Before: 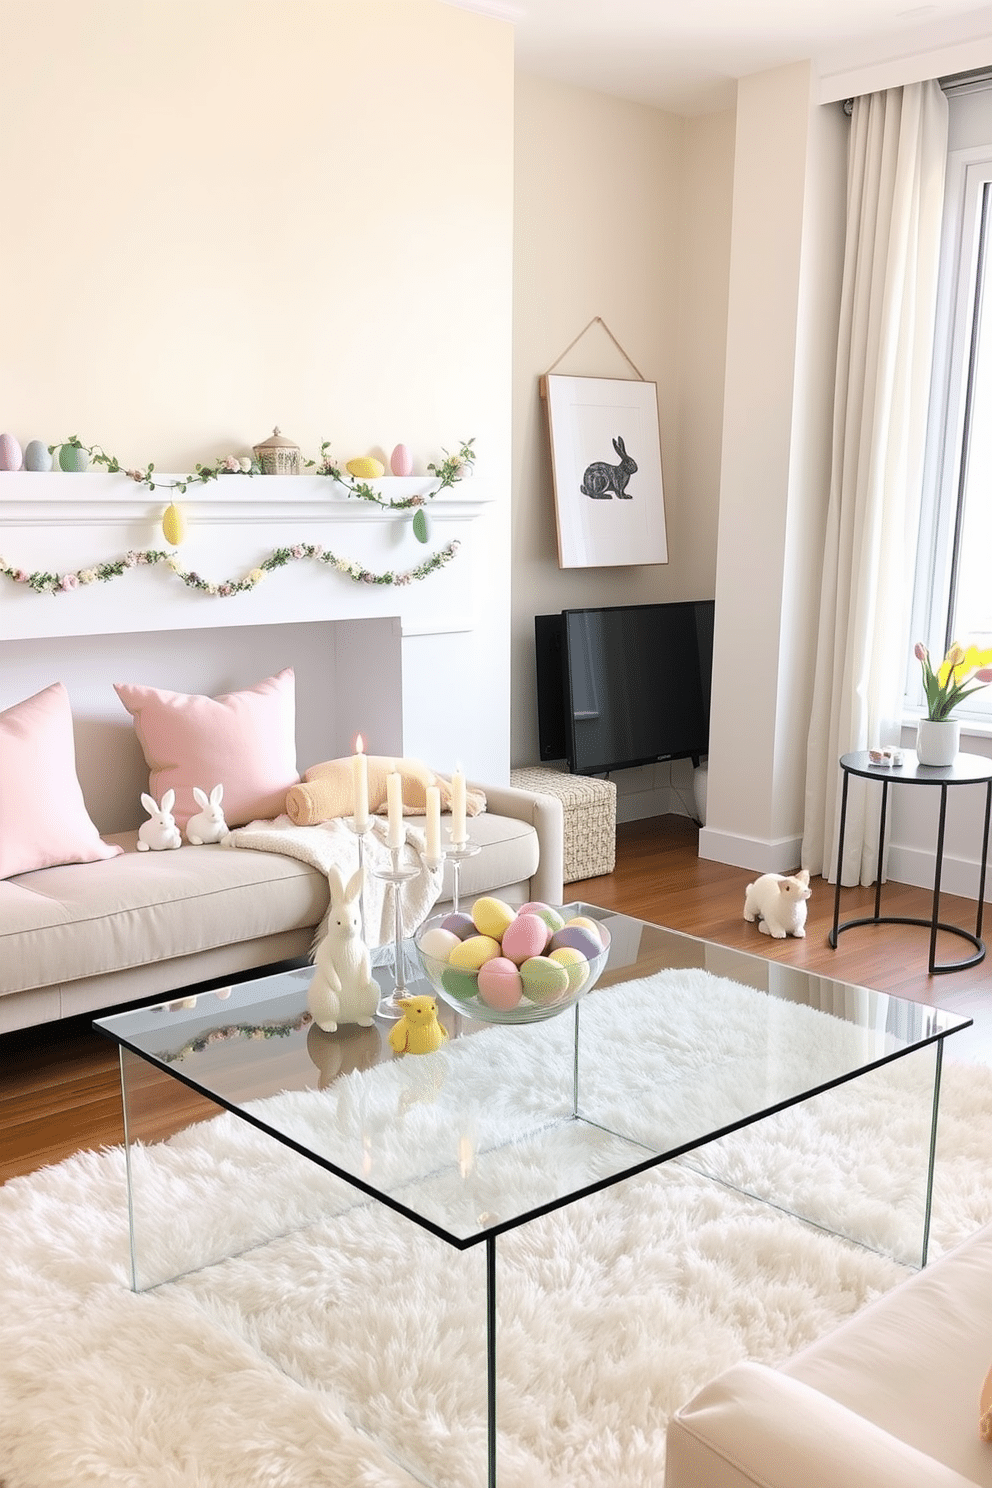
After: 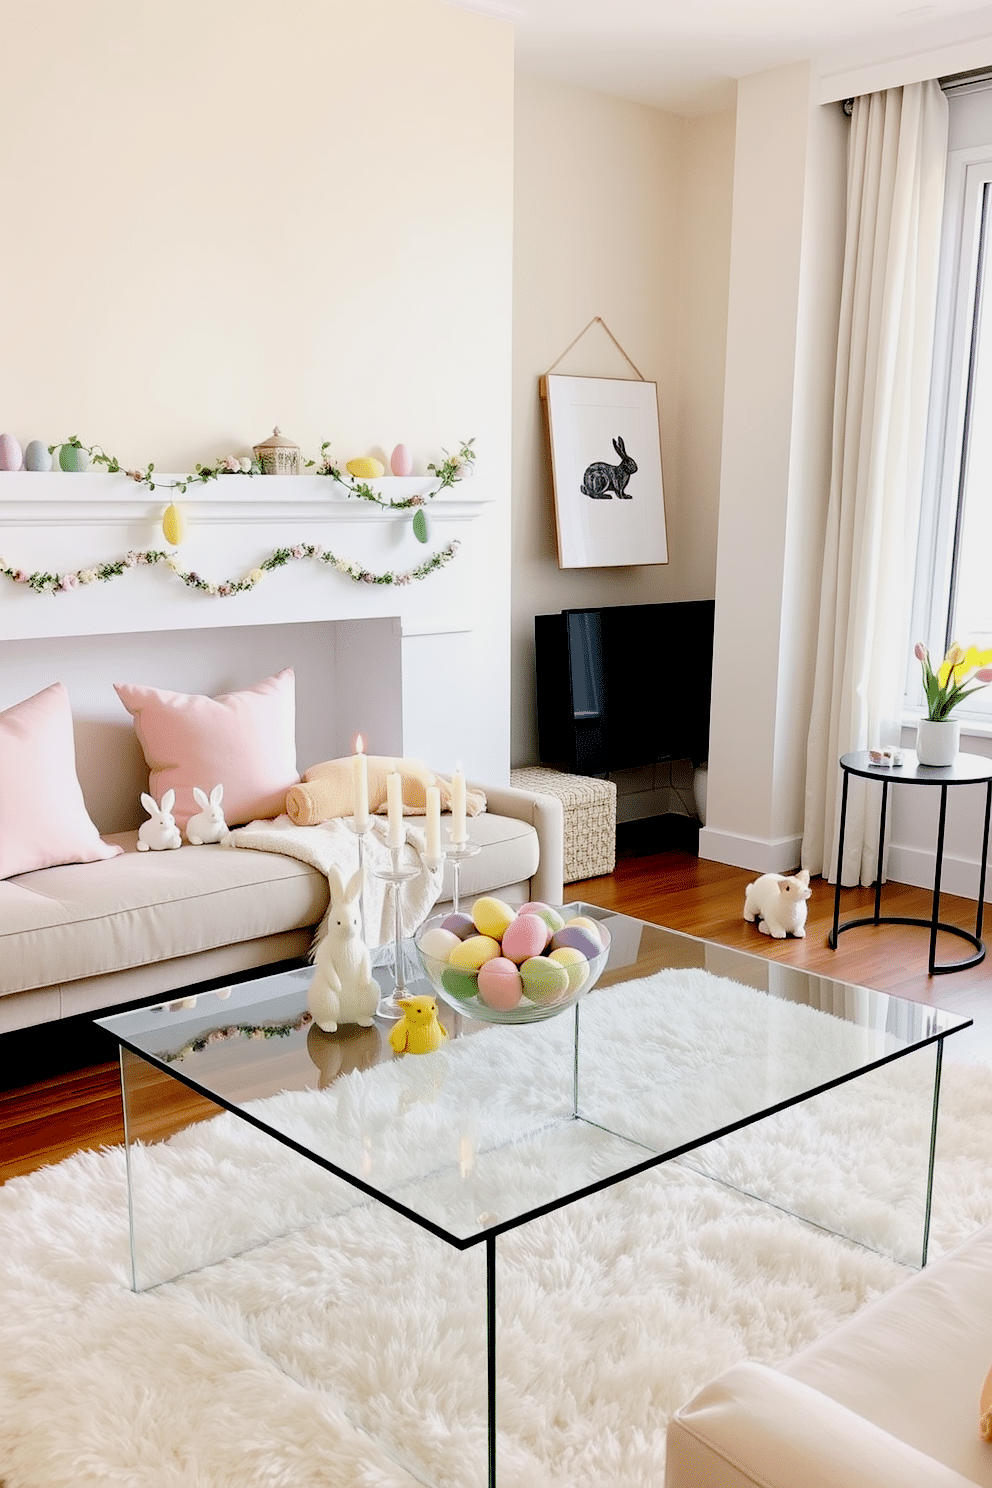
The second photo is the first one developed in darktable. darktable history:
tone curve: curves: ch0 [(0.003, 0) (0.066, 0.023) (0.149, 0.094) (0.264, 0.238) (0.395, 0.421) (0.517, 0.56) (0.688, 0.743) (0.813, 0.846) (1, 1)]; ch1 [(0, 0) (0.164, 0.115) (0.337, 0.332) (0.39, 0.398) (0.464, 0.461) (0.501, 0.5) (0.521, 0.535) (0.571, 0.588) (0.652, 0.681) (0.733, 0.749) (0.811, 0.796) (1, 1)]; ch2 [(0, 0) (0.337, 0.382) (0.464, 0.476) (0.501, 0.502) (0.527, 0.54) (0.556, 0.567) (0.6, 0.59) (0.687, 0.675) (1, 1)], preserve colors none
exposure: black level correction 0.045, exposure -0.232 EV, compensate highlight preservation false
